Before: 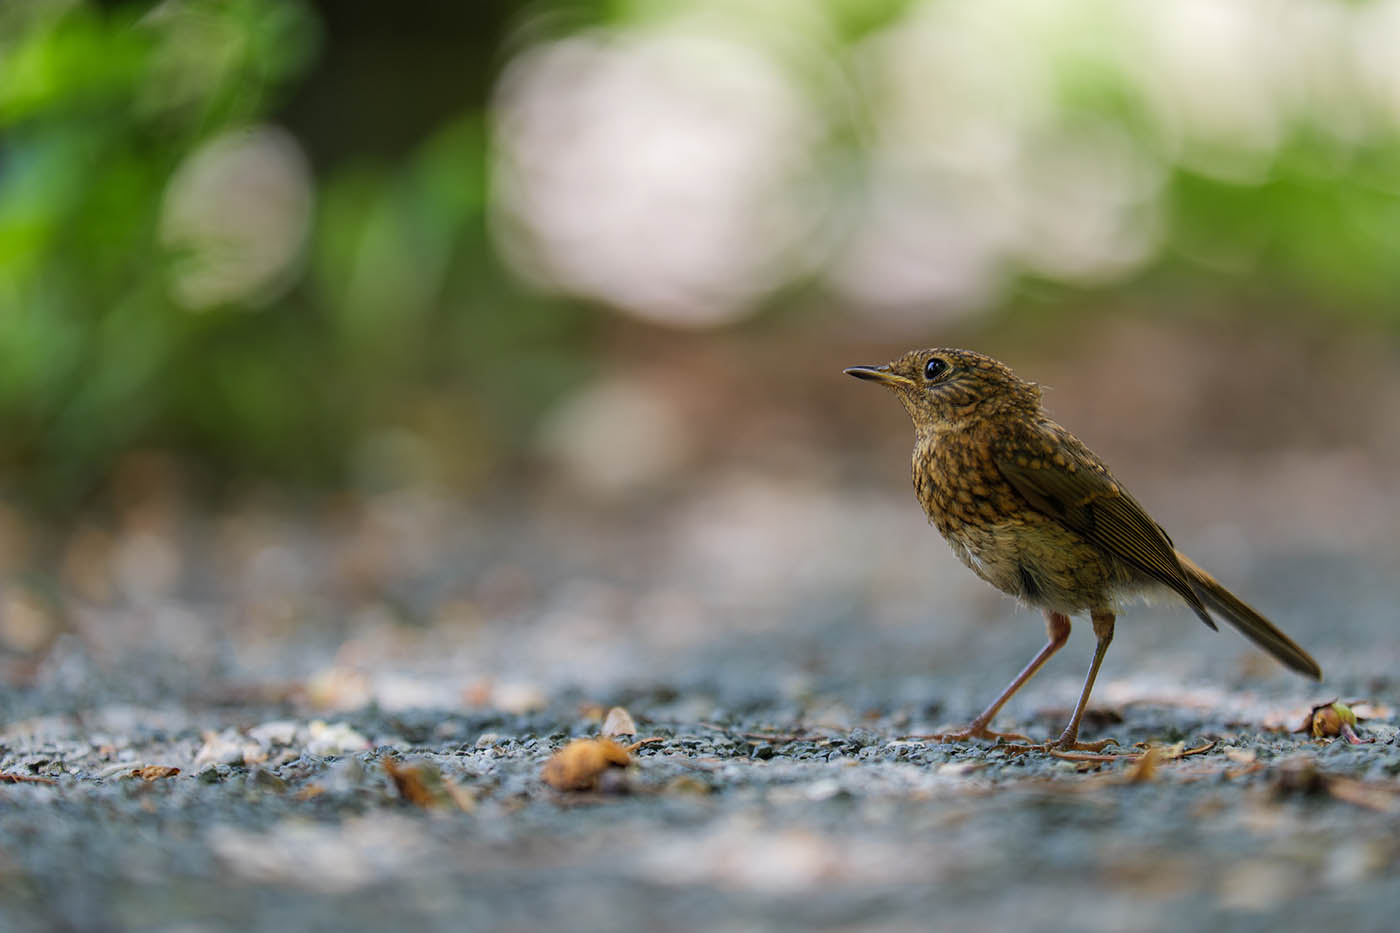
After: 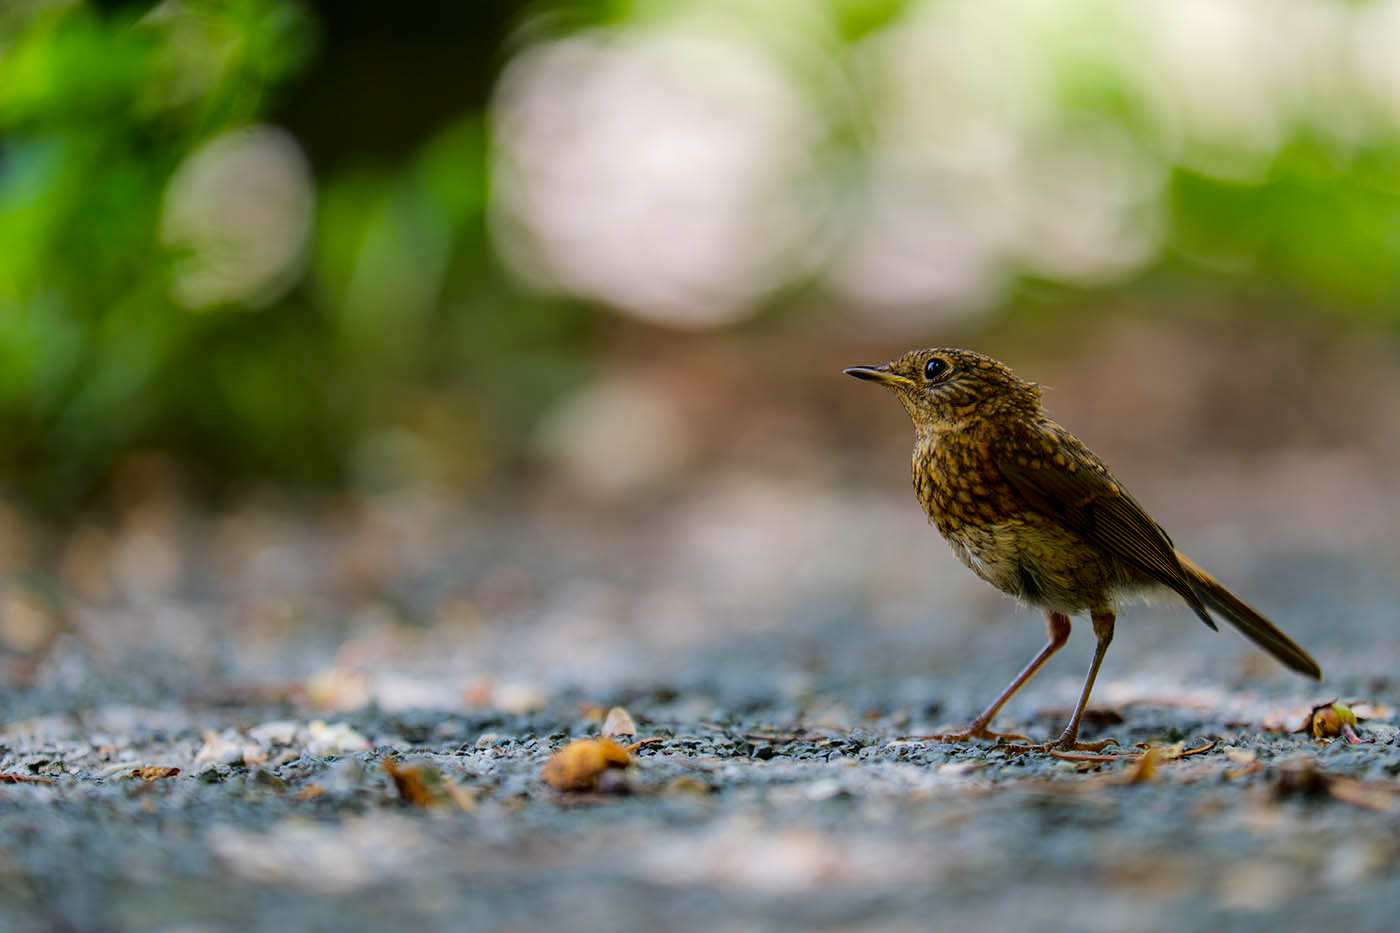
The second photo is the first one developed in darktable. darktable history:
base curve: curves: ch0 [(0, 0) (0.297, 0.298) (1, 1)], preserve colors none
fill light: exposure -2 EV, width 8.6
color balance: output saturation 120%
